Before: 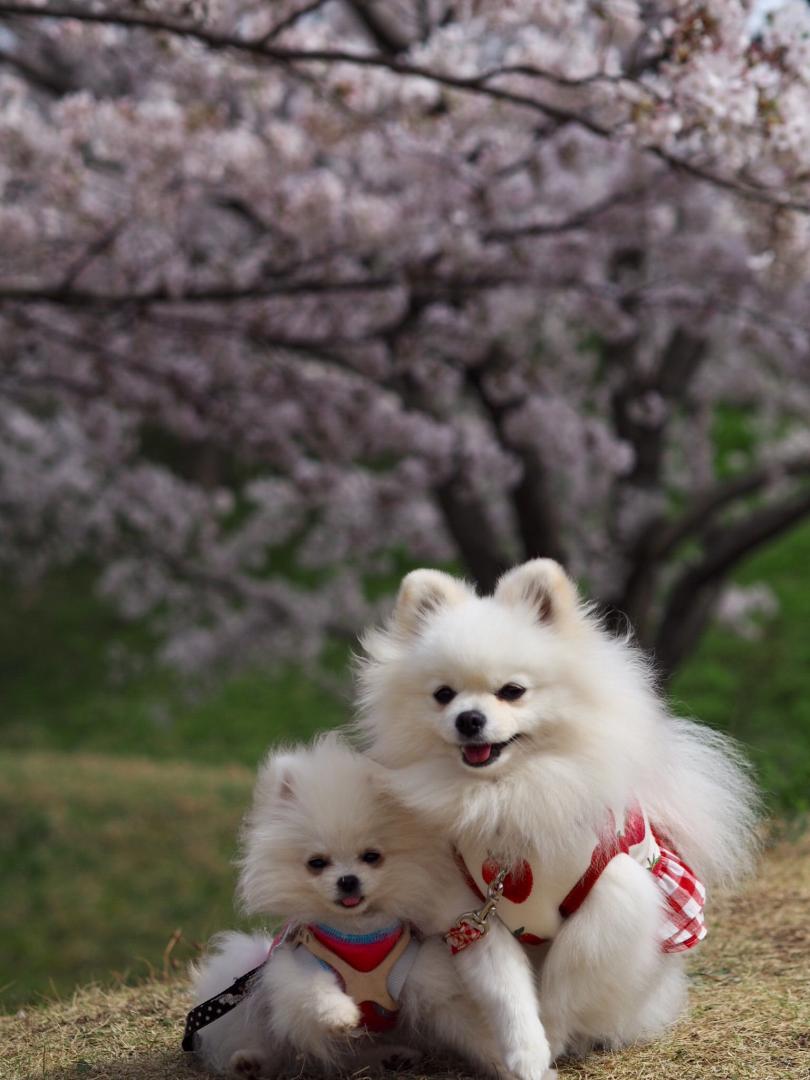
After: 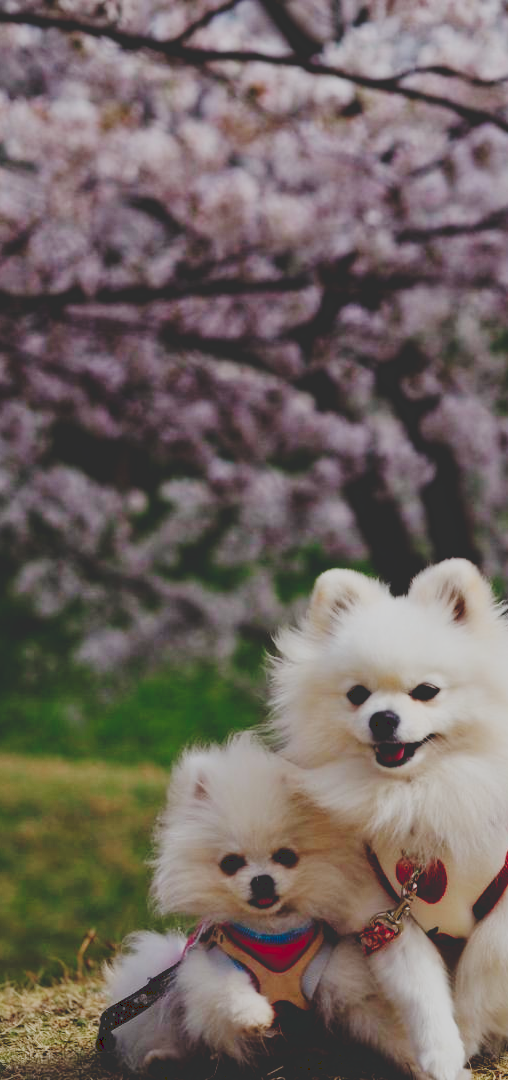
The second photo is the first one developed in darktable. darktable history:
tone equalizer: -8 EV 0.25 EV, -7 EV 0.417 EV, -6 EV 0.417 EV, -5 EV 0.25 EV, -3 EV -0.25 EV, -2 EV -0.417 EV, -1 EV -0.417 EV, +0 EV -0.25 EV, edges refinement/feathering 500, mask exposure compensation -1.57 EV, preserve details guided filter
crop: left 10.644%, right 26.528%
tone curve: curves: ch0 [(0, 0) (0.003, 0.185) (0.011, 0.185) (0.025, 0.187) (0.044, 0.185) (0.069, 0.185) (0.1, 0.18) (0.136, 0.18) (0.177, 0.179) (0.224, 0.202) (0.277, 0.252) (0.335, 0.343) (0.399, 0.452) (0.468, 0.553) (0.543, 0.643) (0.623, 0.717) (0.709, 0.778) (0.801, 0.82) (0.898, 0.856) (1, 1)], preserve colors none
